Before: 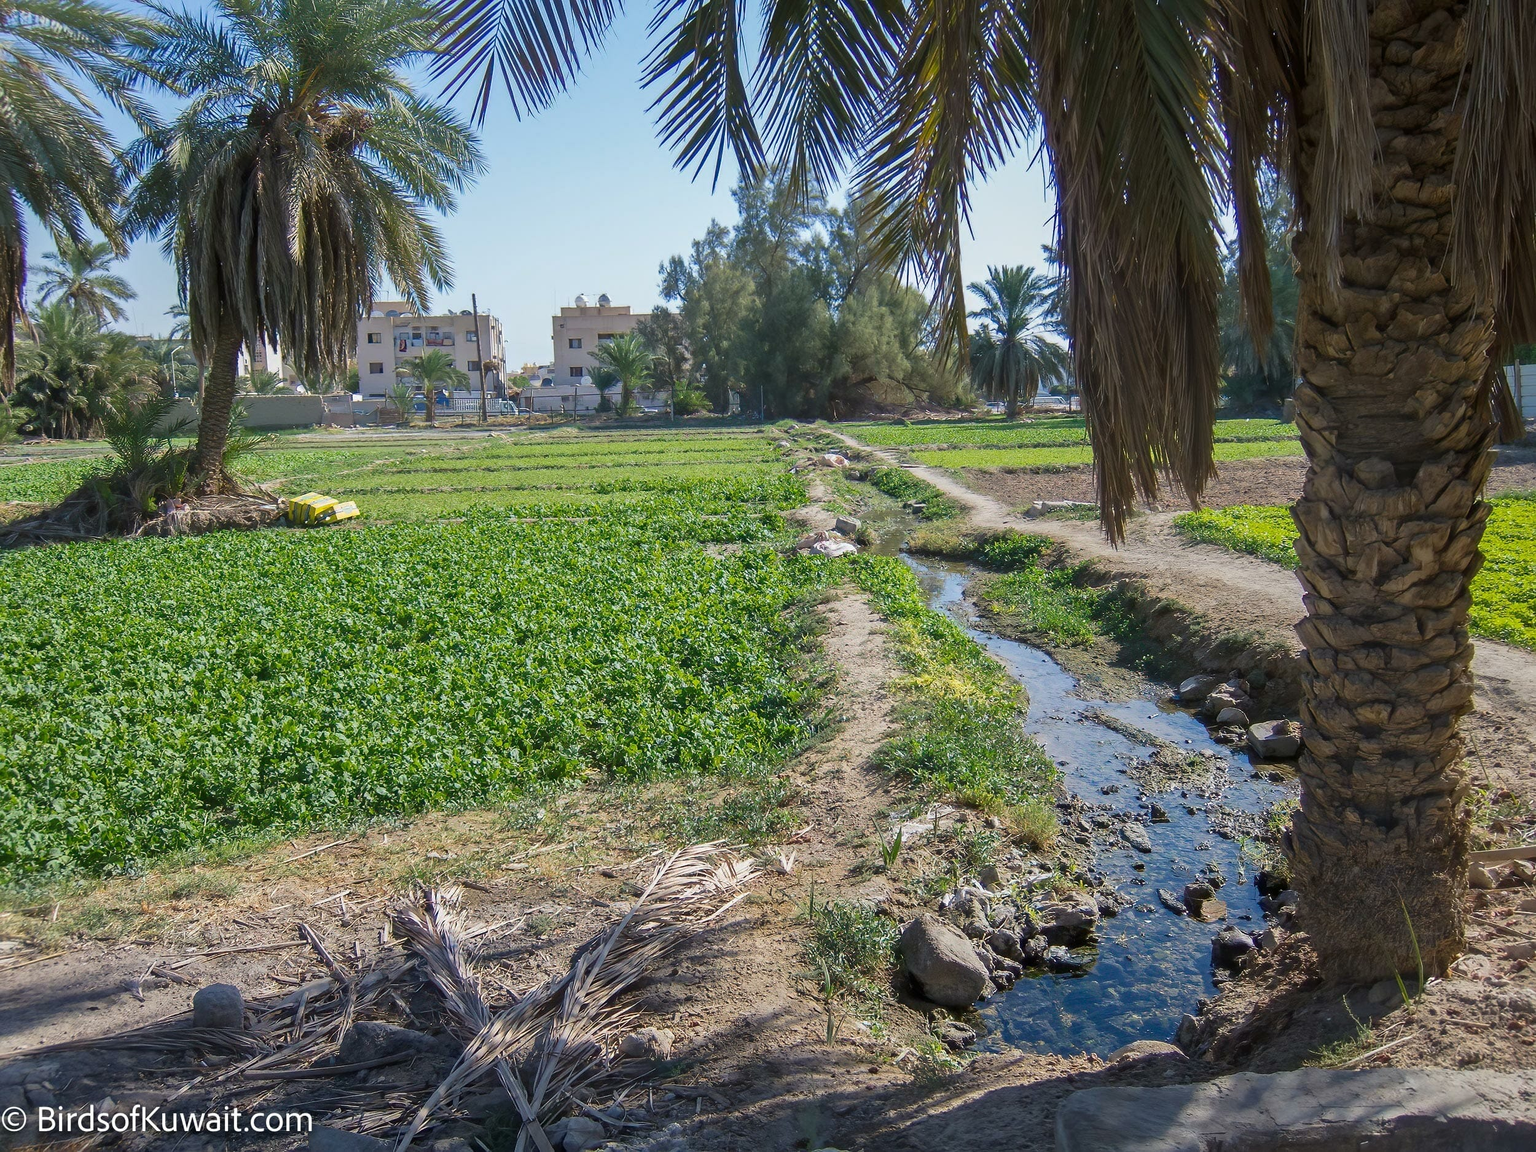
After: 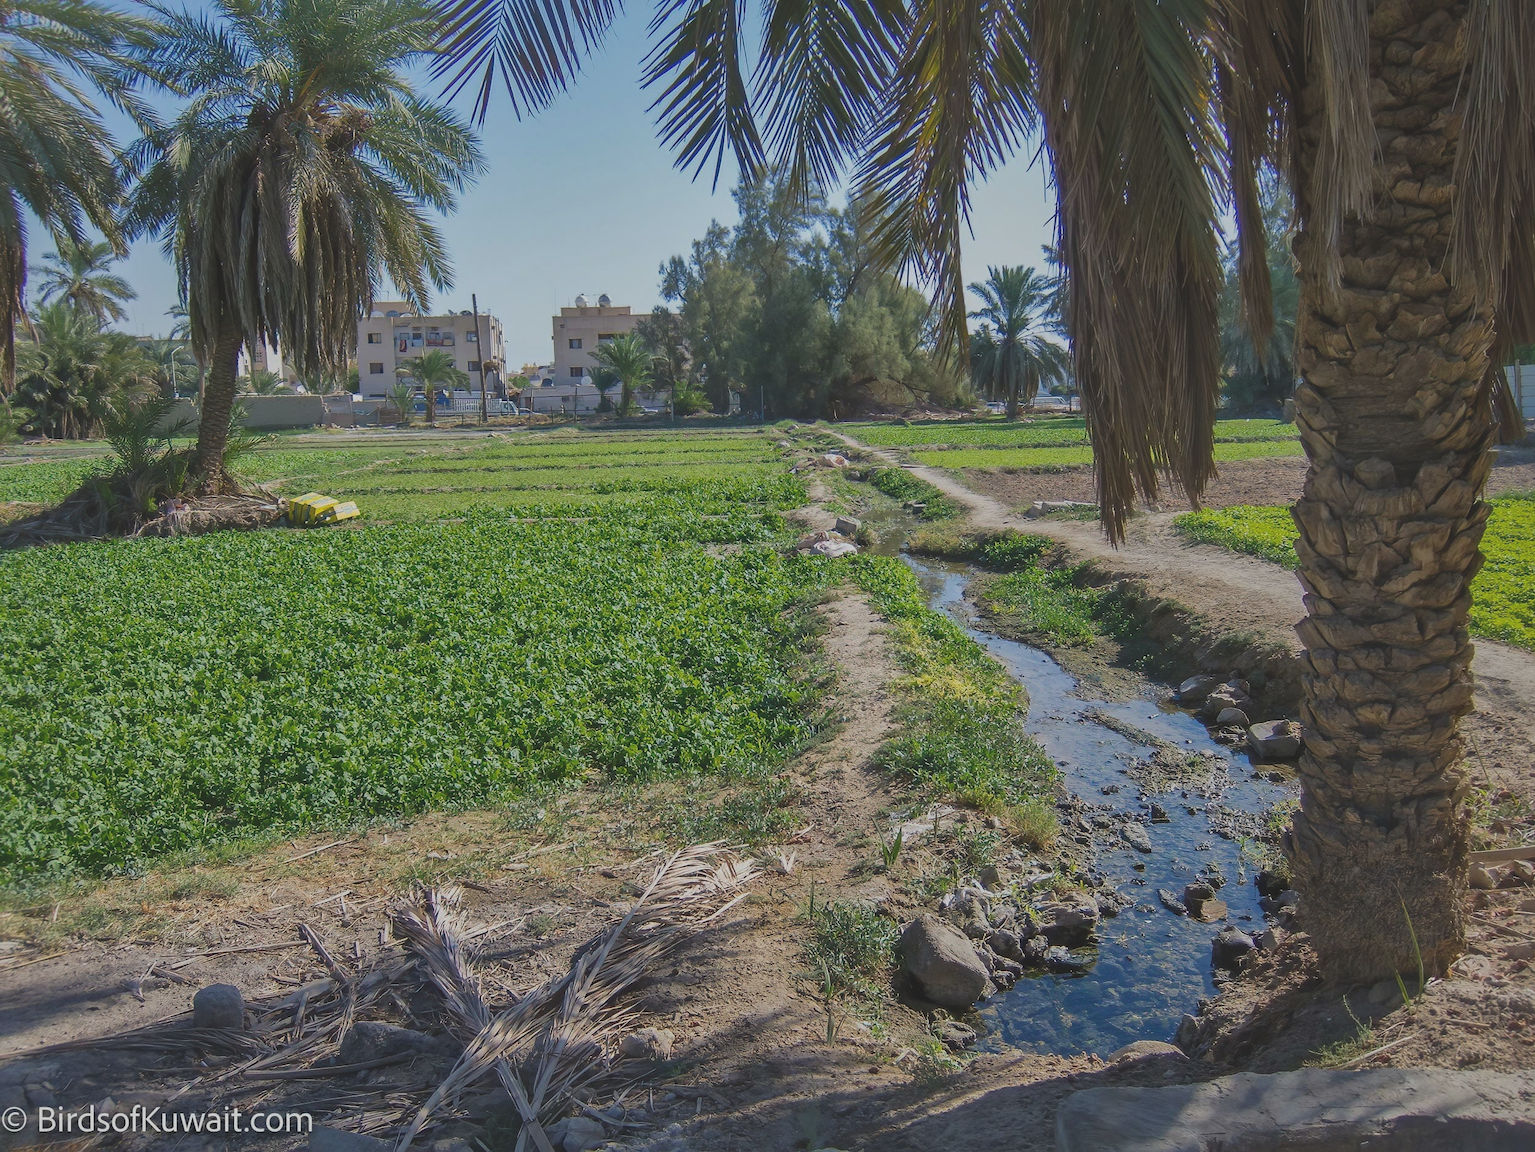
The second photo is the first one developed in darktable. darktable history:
exposure: black level correction -0.015, exposure -0.5 EV, compensate highlight preservation false
shadows and highlights: on, module defaults
